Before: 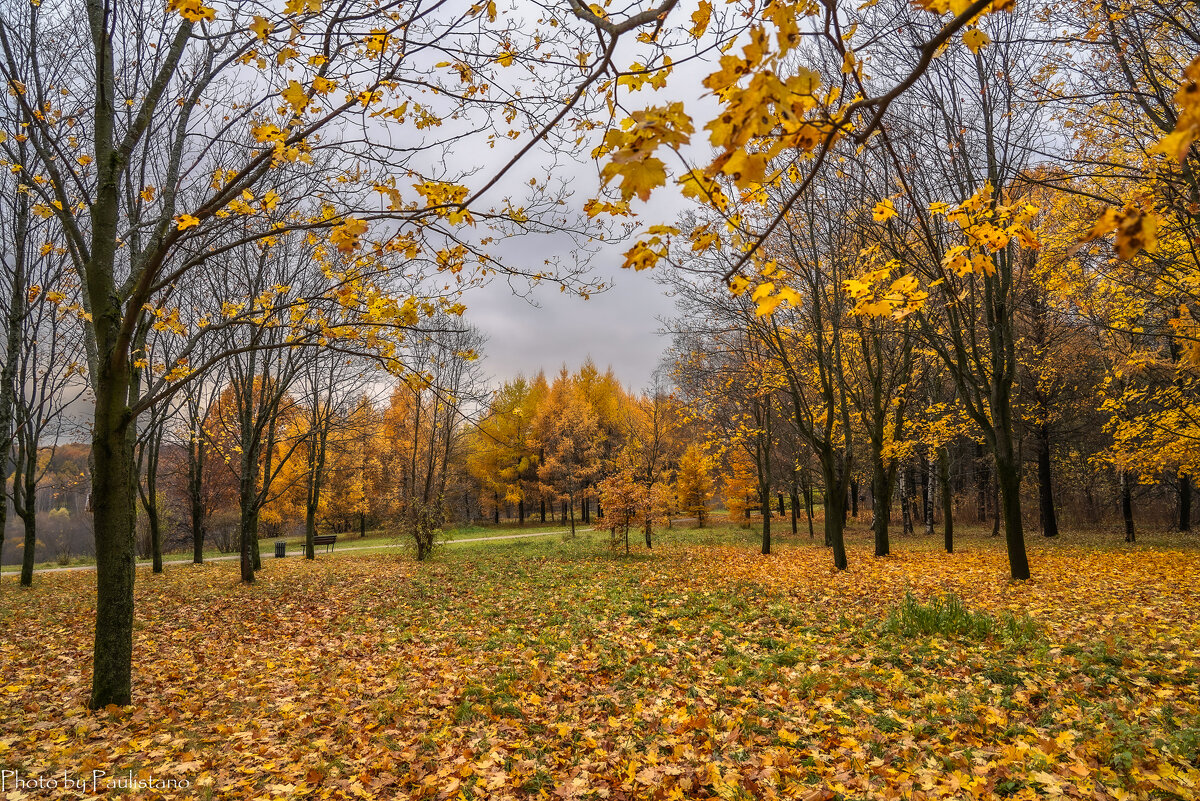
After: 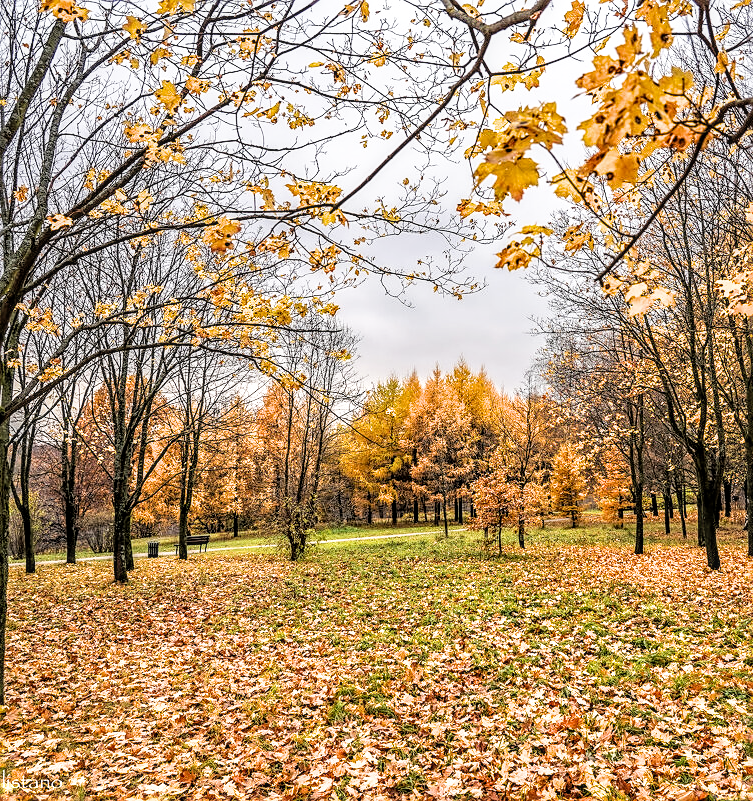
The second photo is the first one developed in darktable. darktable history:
exposure: exposure 1.089 EV, compensate highlight preservation false
local contrast: detail 130%
sharpen: on, module defaults
filmic rgb: black relative exposure -5 EV, white relative exposure 3.5 EV, hardness 3.19, contrast 1.2, highlights saturation mix -50%
crop: left 10.644%, right 26.528%
